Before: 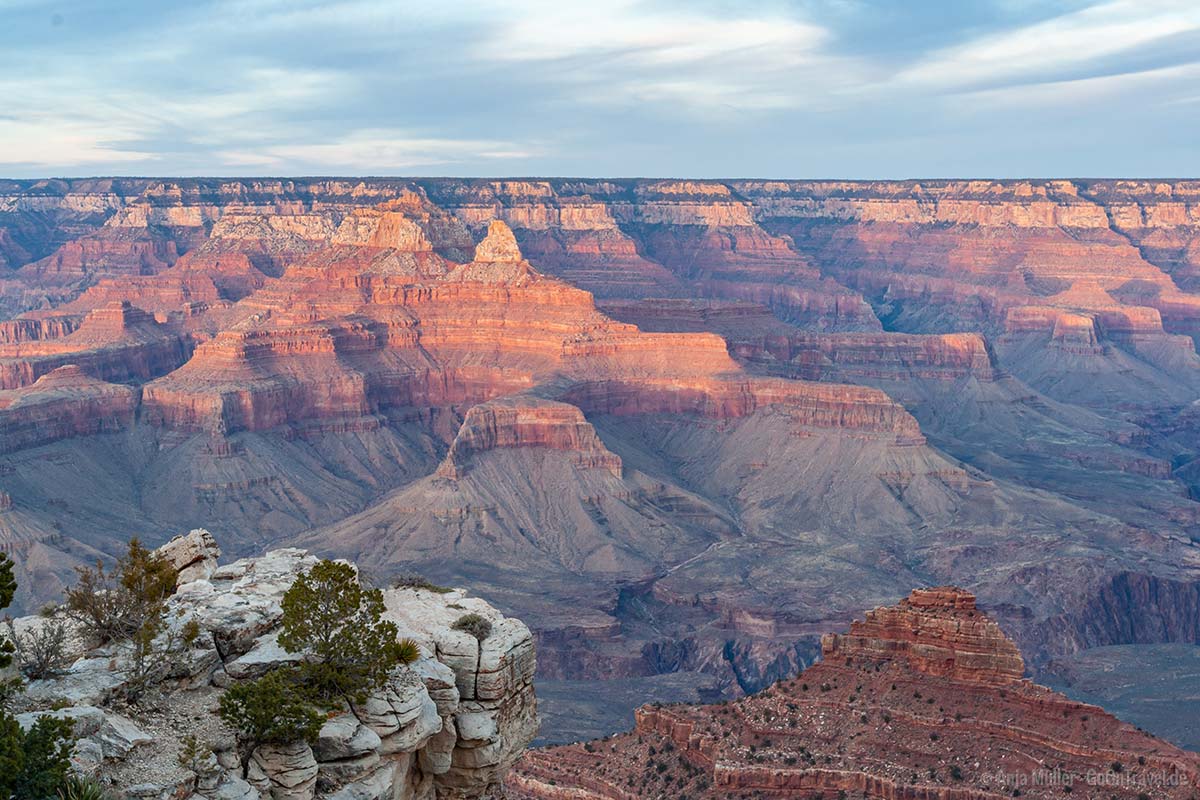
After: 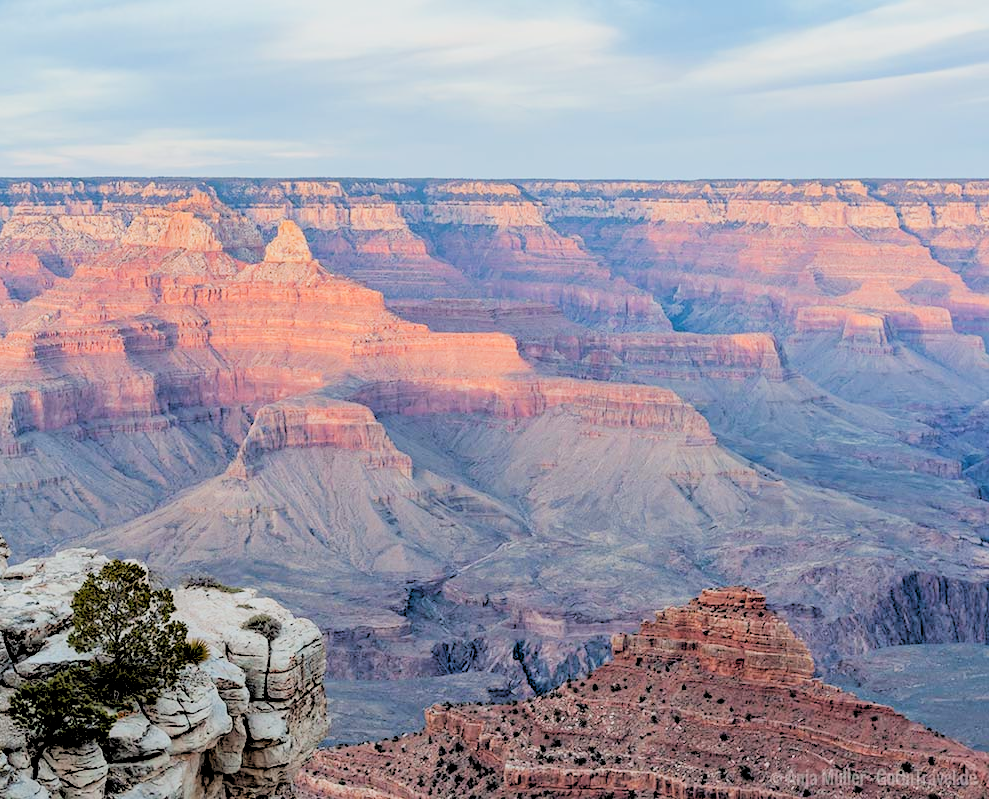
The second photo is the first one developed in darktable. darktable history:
crop: left 17.582%, bottom 0.031%
filmic rgb: black relative exposure -5 EV, white relative exposure 3.5 EV, hardness 3.19, contrast 1.2, highlights saturation mix -30%
rgb levels: levels [[0.027, 0.429, 0.996], [0, 0.5, 1], [0, 0.5, 1]]
